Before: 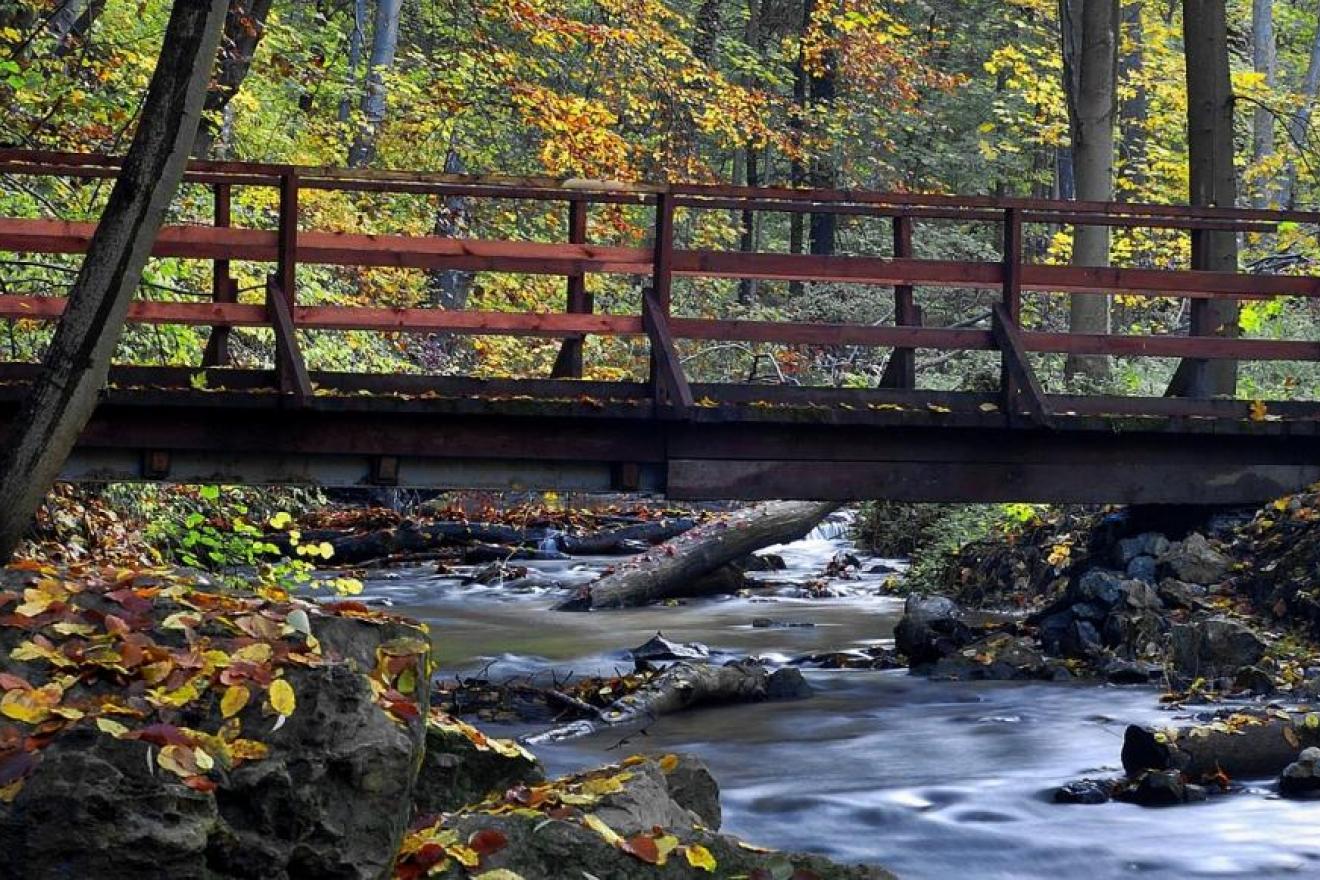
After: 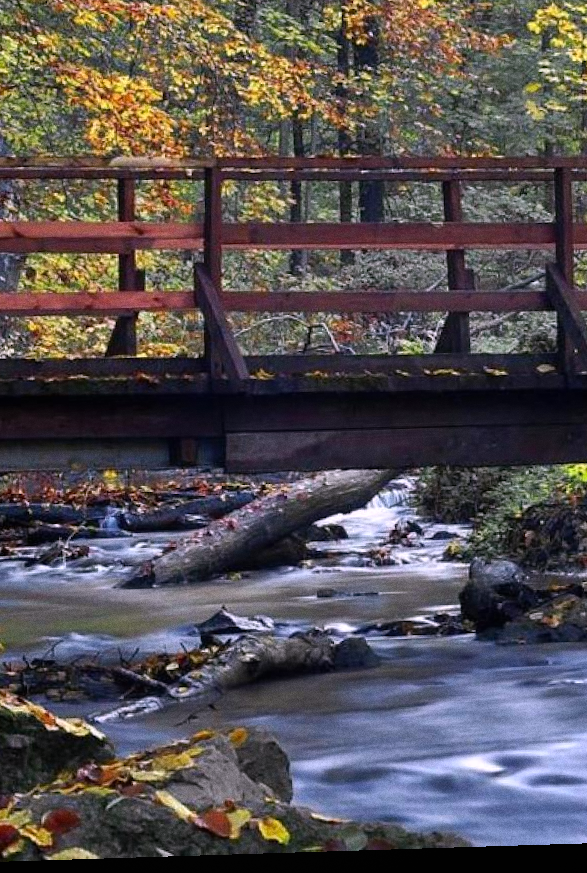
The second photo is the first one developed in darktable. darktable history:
crop: left 33.452%, top 6.025%, right 23.155%
white balance: red 1.05, blue 1.072
local contrast: mode bilateral grid, contrast 100, coarseness 100, detail 94%, midtone range 0.2
rotate and perspective: rotation -2.22°, lens shift (horizontal) -0.022, automatic cropping off
grain: coarseness 0.09 ISO
